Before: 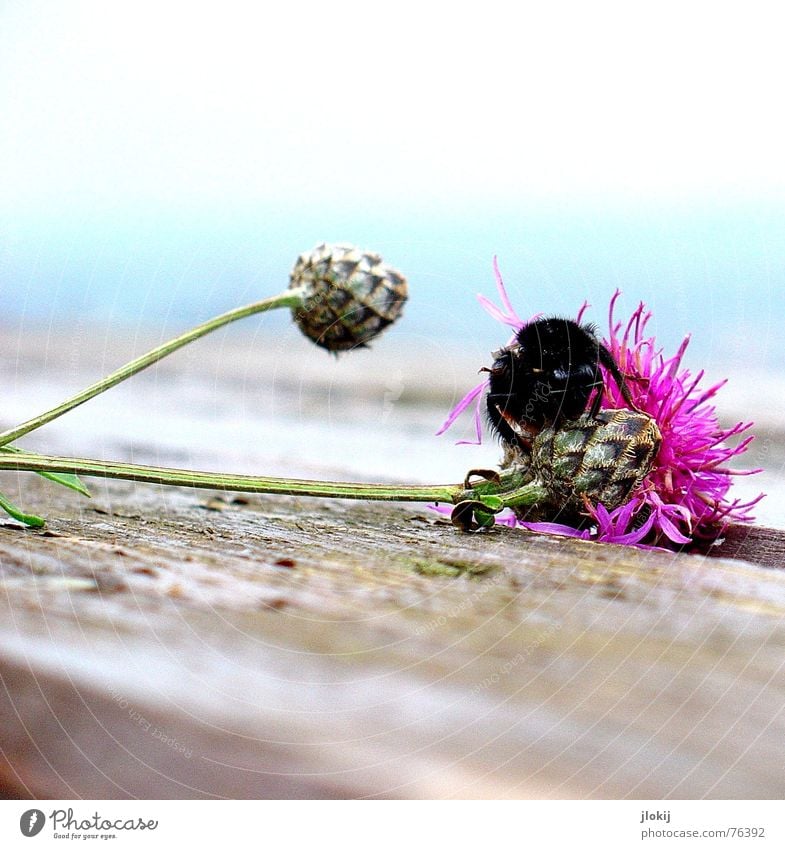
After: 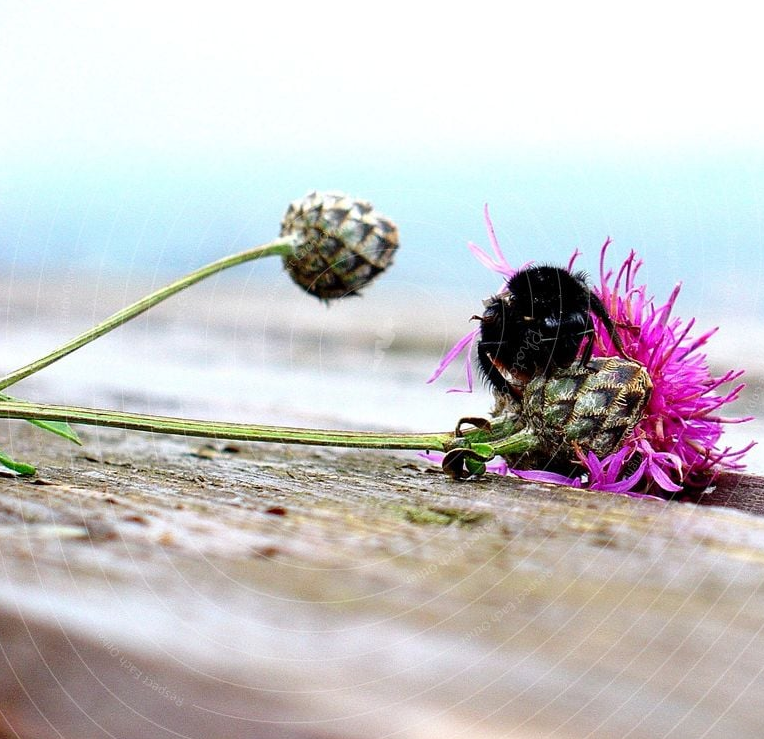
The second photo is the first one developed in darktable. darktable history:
crop: left 1.176%, top 6.179%, right 1.456%, bottom 6.689%
